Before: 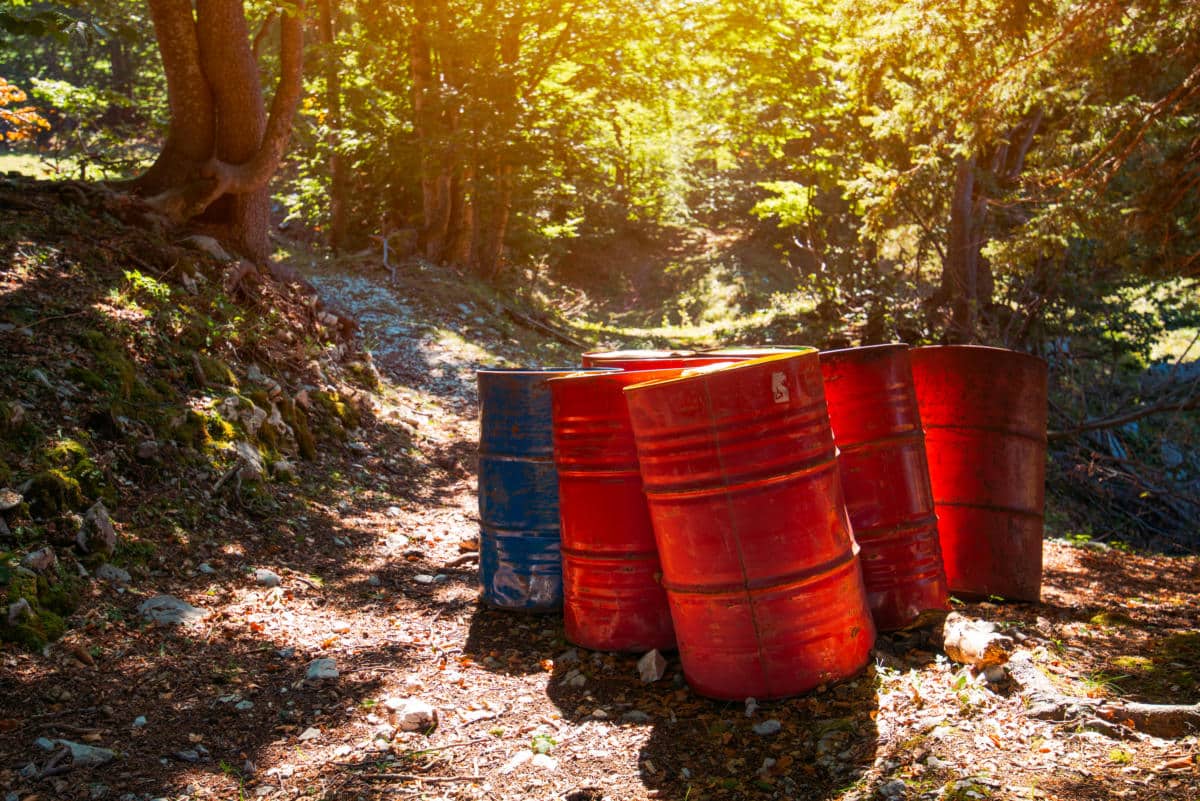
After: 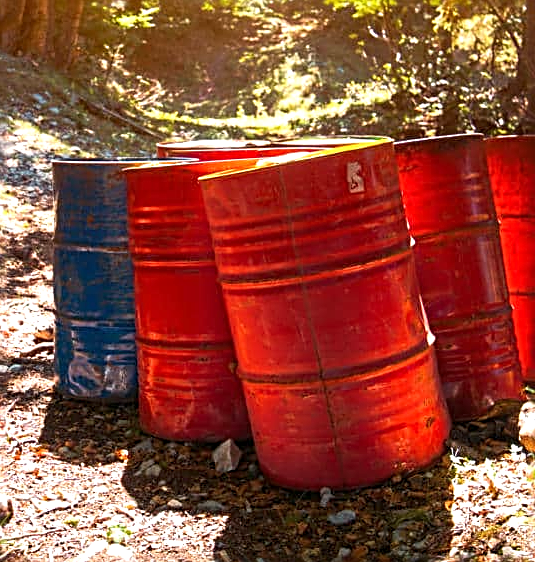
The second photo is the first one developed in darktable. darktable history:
crop: left 35.433%, top 26.312%, right 19.949%, bottom 3.424%
base curve: preserve colors none
sharpen: radius 2.643, amount 0.66
exposure: exposure 0.489 EV, compensate highlight preservation false
